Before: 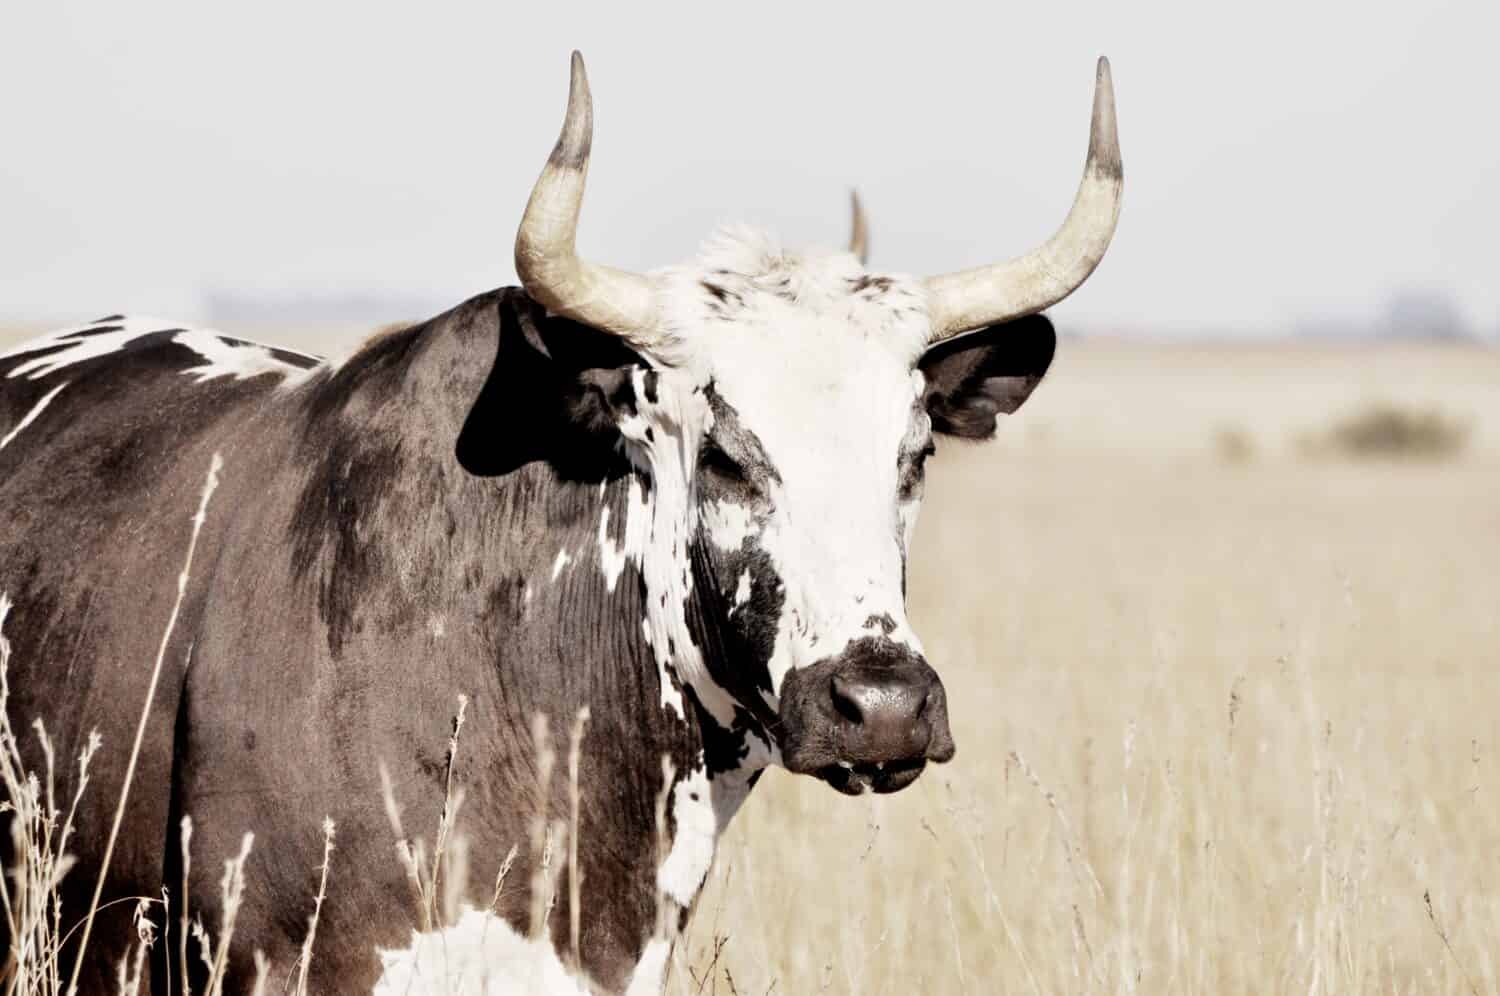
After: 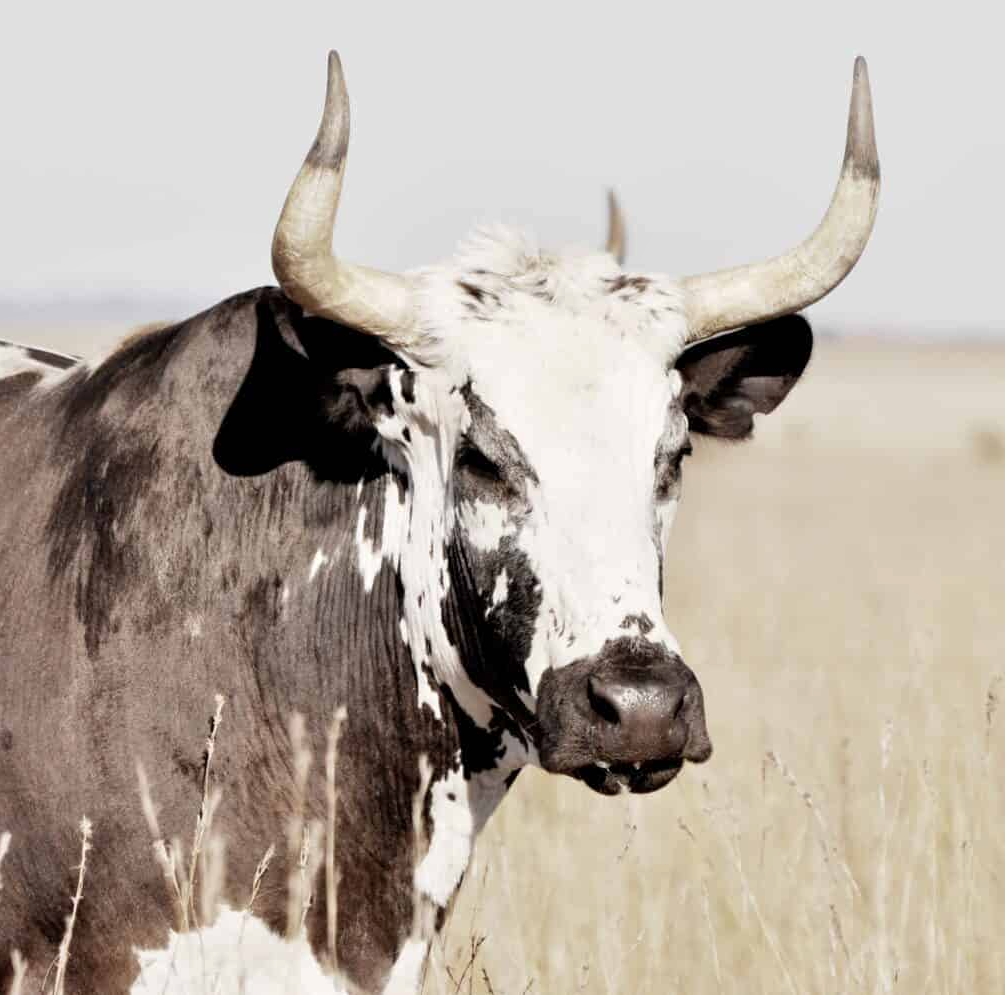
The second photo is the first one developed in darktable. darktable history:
shadows and highlights: shadows 24.77, highlights -24.04, shadows color adjustment 98.01%, highlights color adjustment 58.24%
crop and rotate: left 16.201%, right 16.74%
